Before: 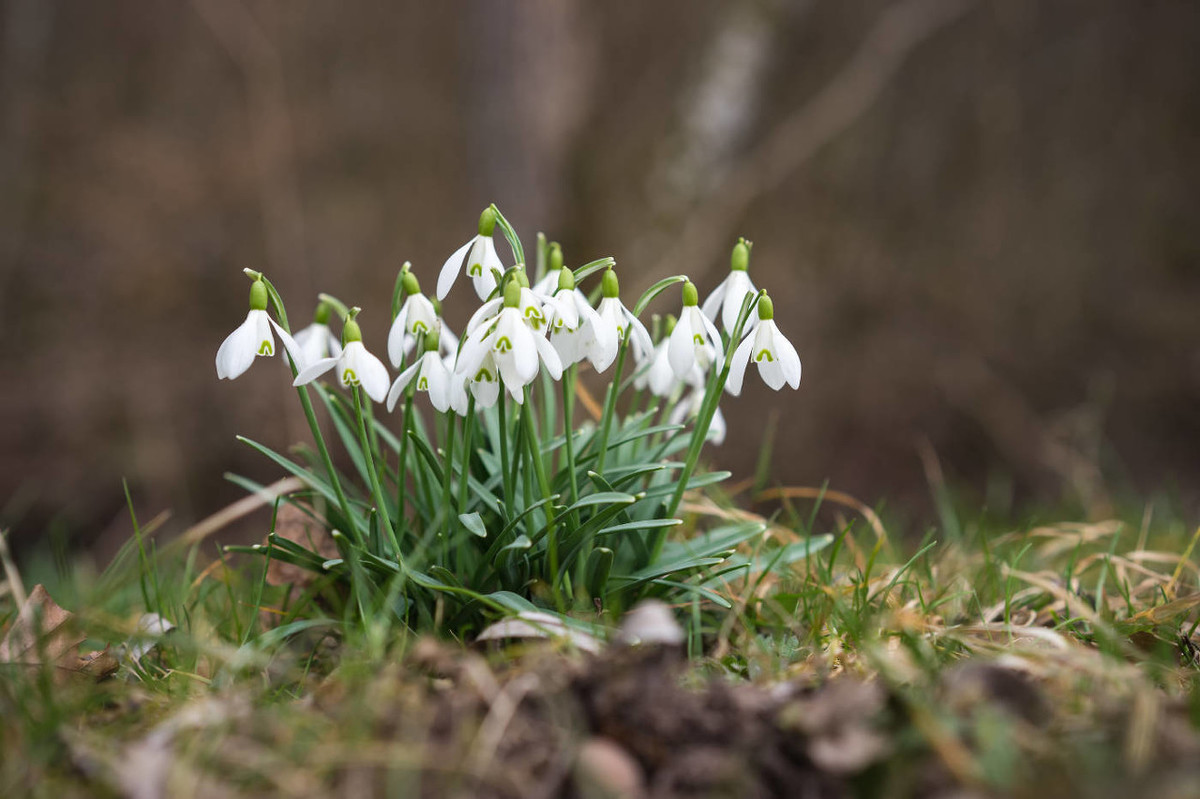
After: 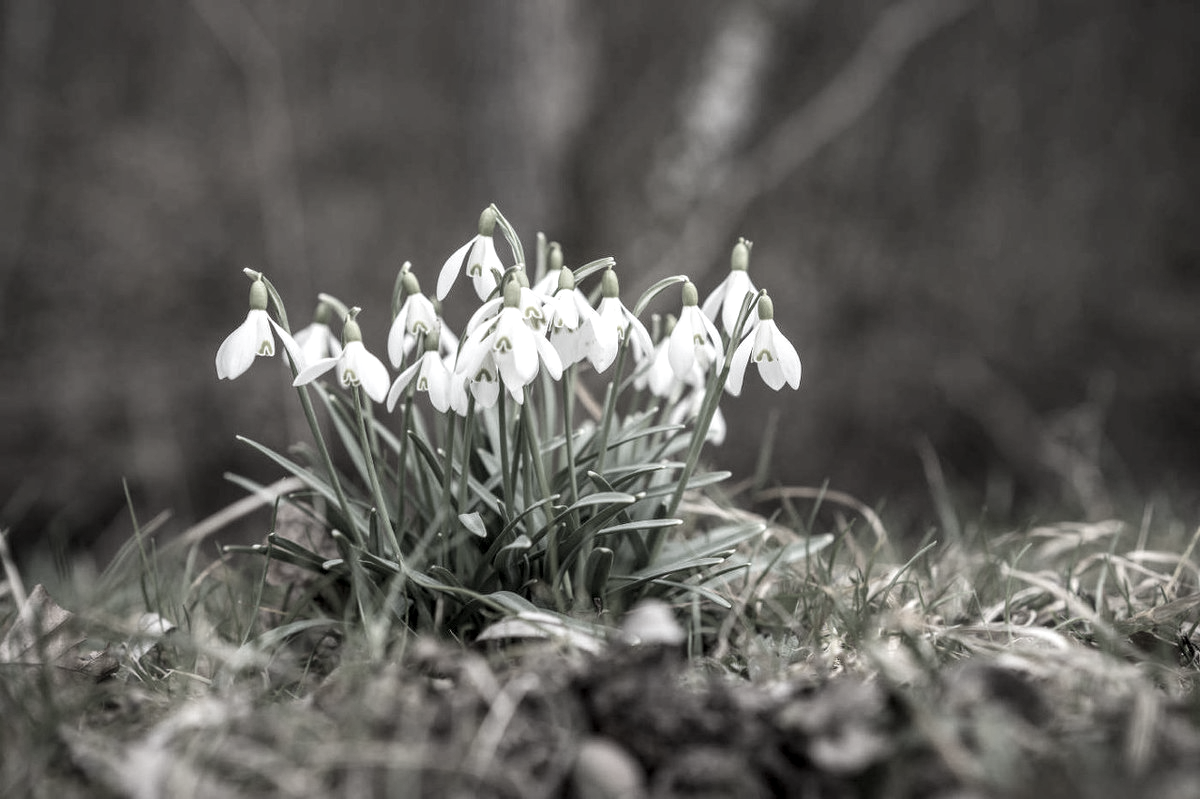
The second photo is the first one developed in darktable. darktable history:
contrast brightness saturation: contrast 0.098, brightness 0.034, saturation 0.094
color correction: highlights b* -0.046, saturation 0.167
local contrast: highlights 61%, detail 143%, midtone range 0.429
